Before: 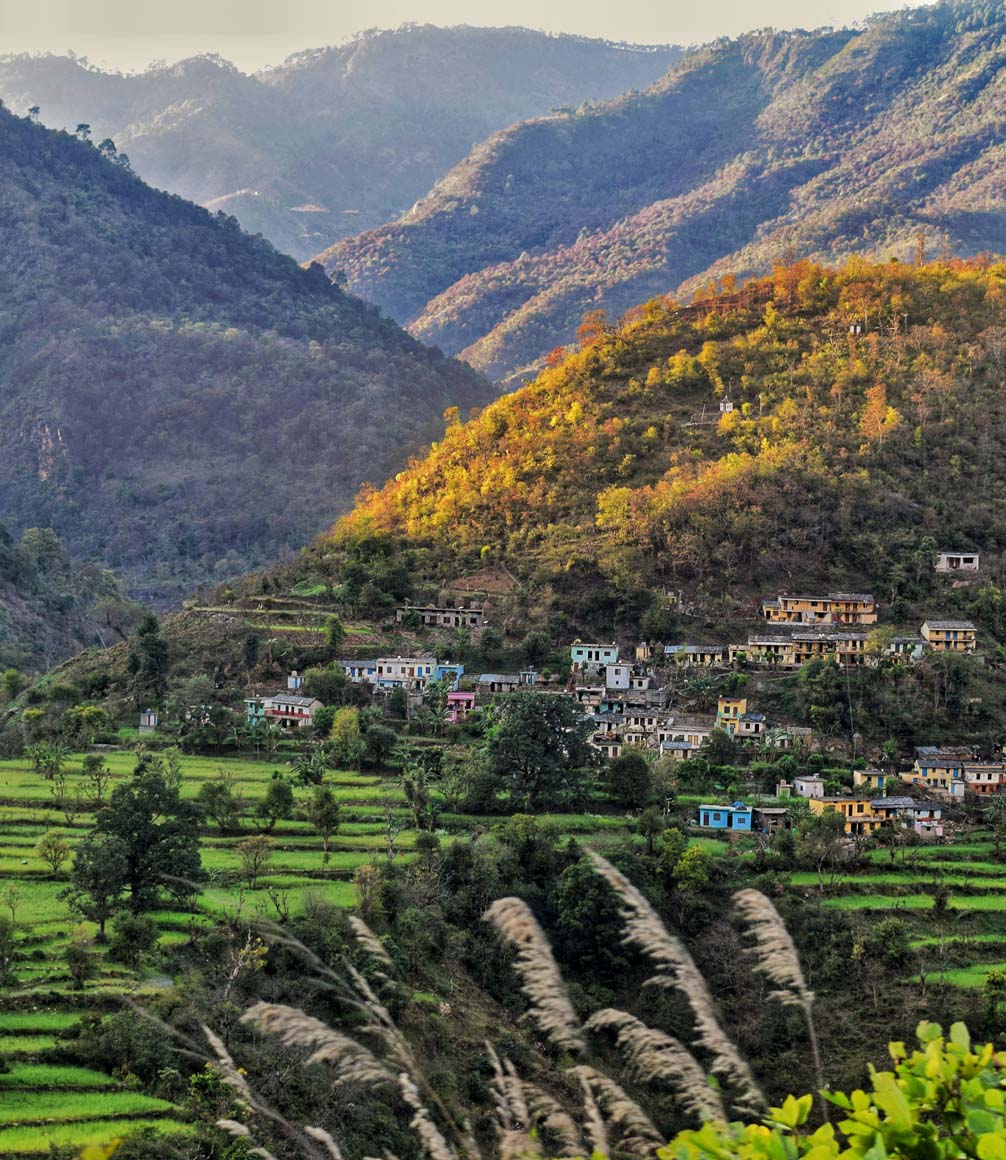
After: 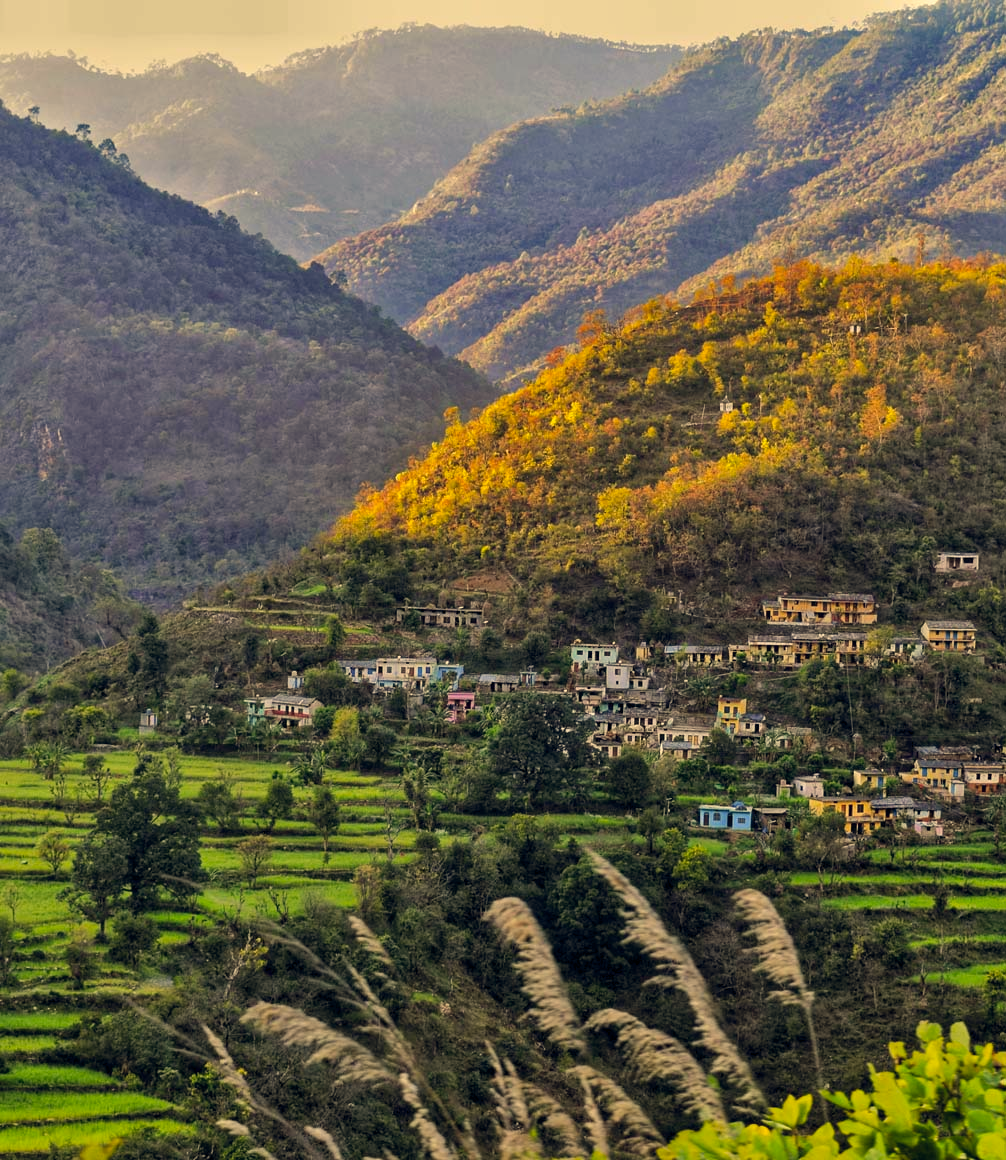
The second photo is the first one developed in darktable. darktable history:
color correction: highlights a* 2.72, highlights b* 22.8
color balance rgb: shadows lift › hue 87.51°, highlights gain › chroma 1.62%, highlights gain › hue 55.1°, global offset › chroma 0.06%, global offset › hue 253.66°, linear chroma grading › global chroma 0.5%
